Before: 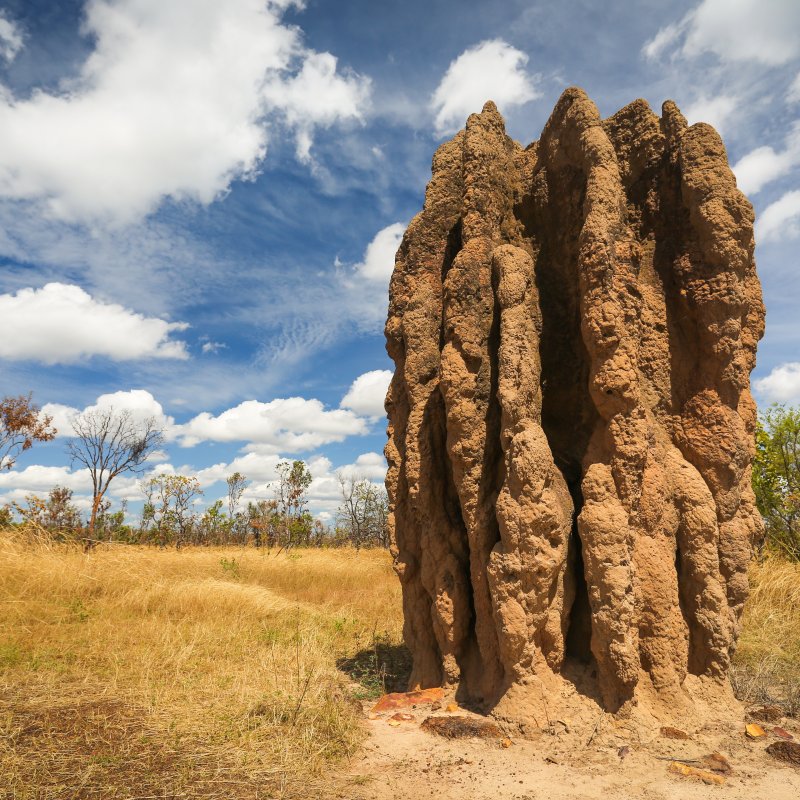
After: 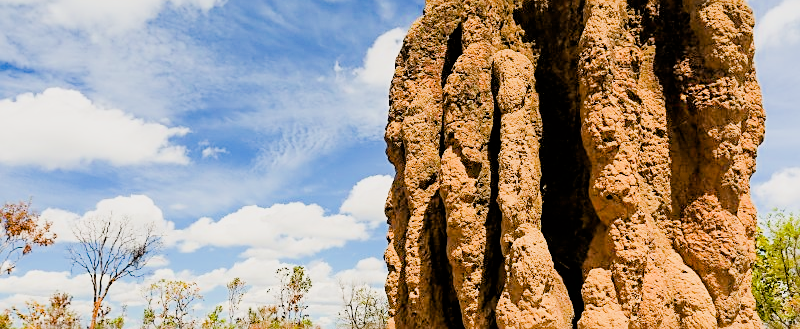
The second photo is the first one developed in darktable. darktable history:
exposure: exposure 1.207 EV, compensate highlight preservation false
crop and rotate: top 24.425%, bottom 34.325%
sharpen: on, module defaults
color balance rgb: highlights gain › chroma 0.173%, highlights gain › hue 331.75°, perceptual saturation grading › global saturation 34.953%, perceptual saturation grading › highlights -29.876%, perceptual saturation grading › shadows 35.355%
filmic rgb: black relative exposure -3.12 EV, white relative exposure 7.07 EV, threshold 5.96 EV, hardness 1.46, contrast 1.349, enable highlight reconstruction true
